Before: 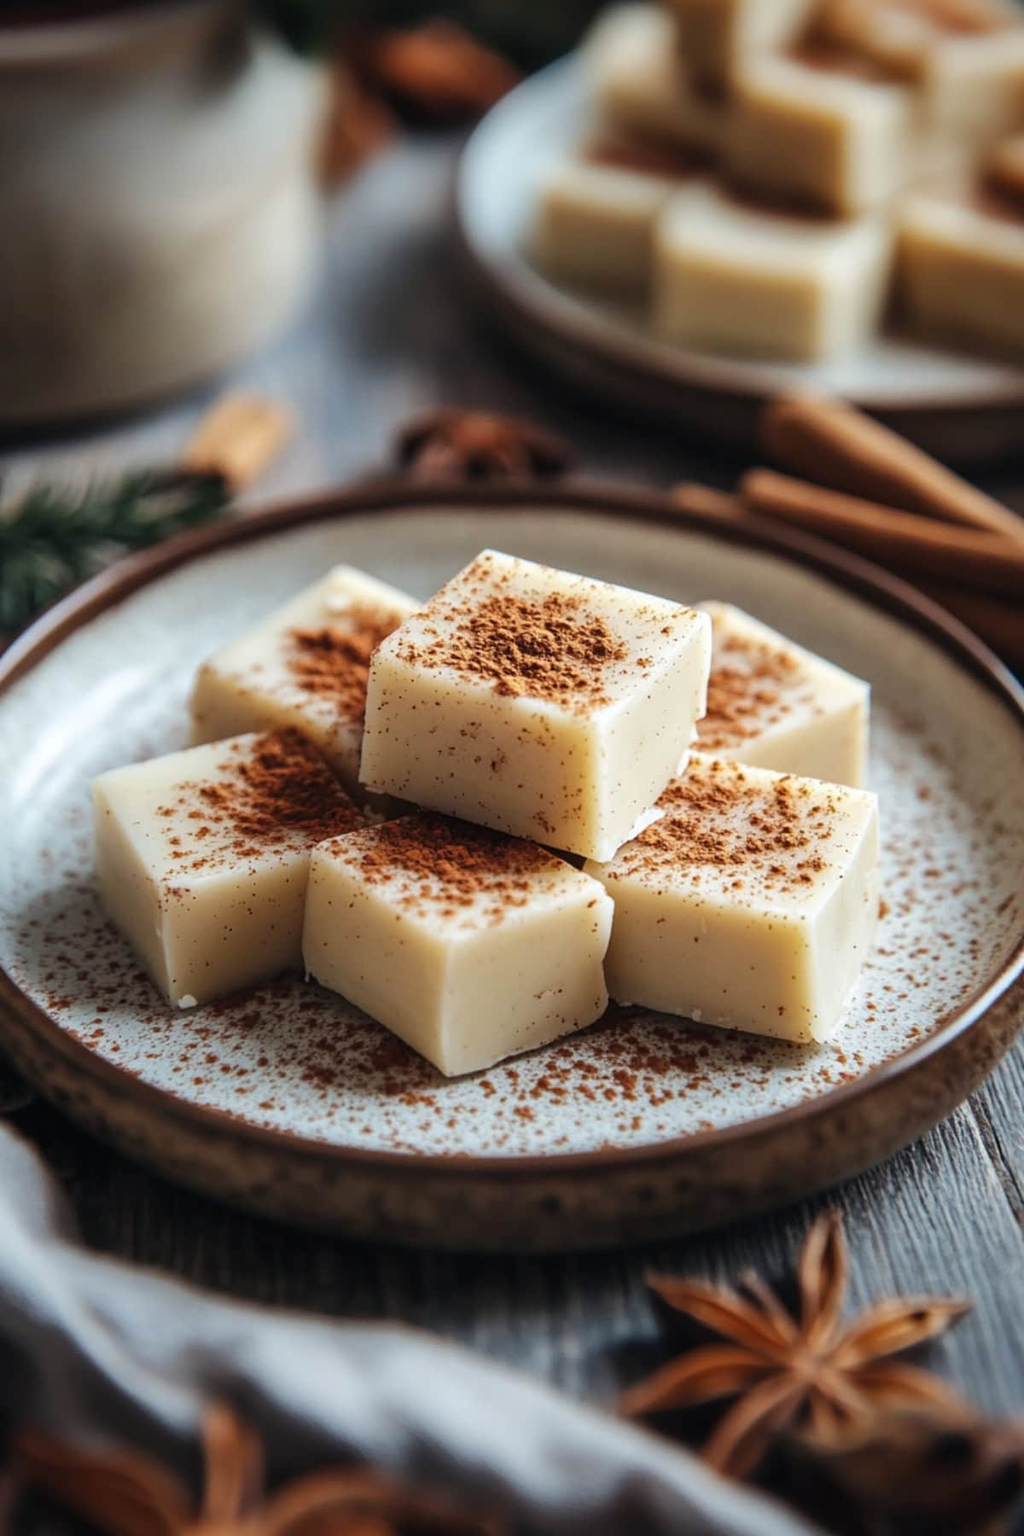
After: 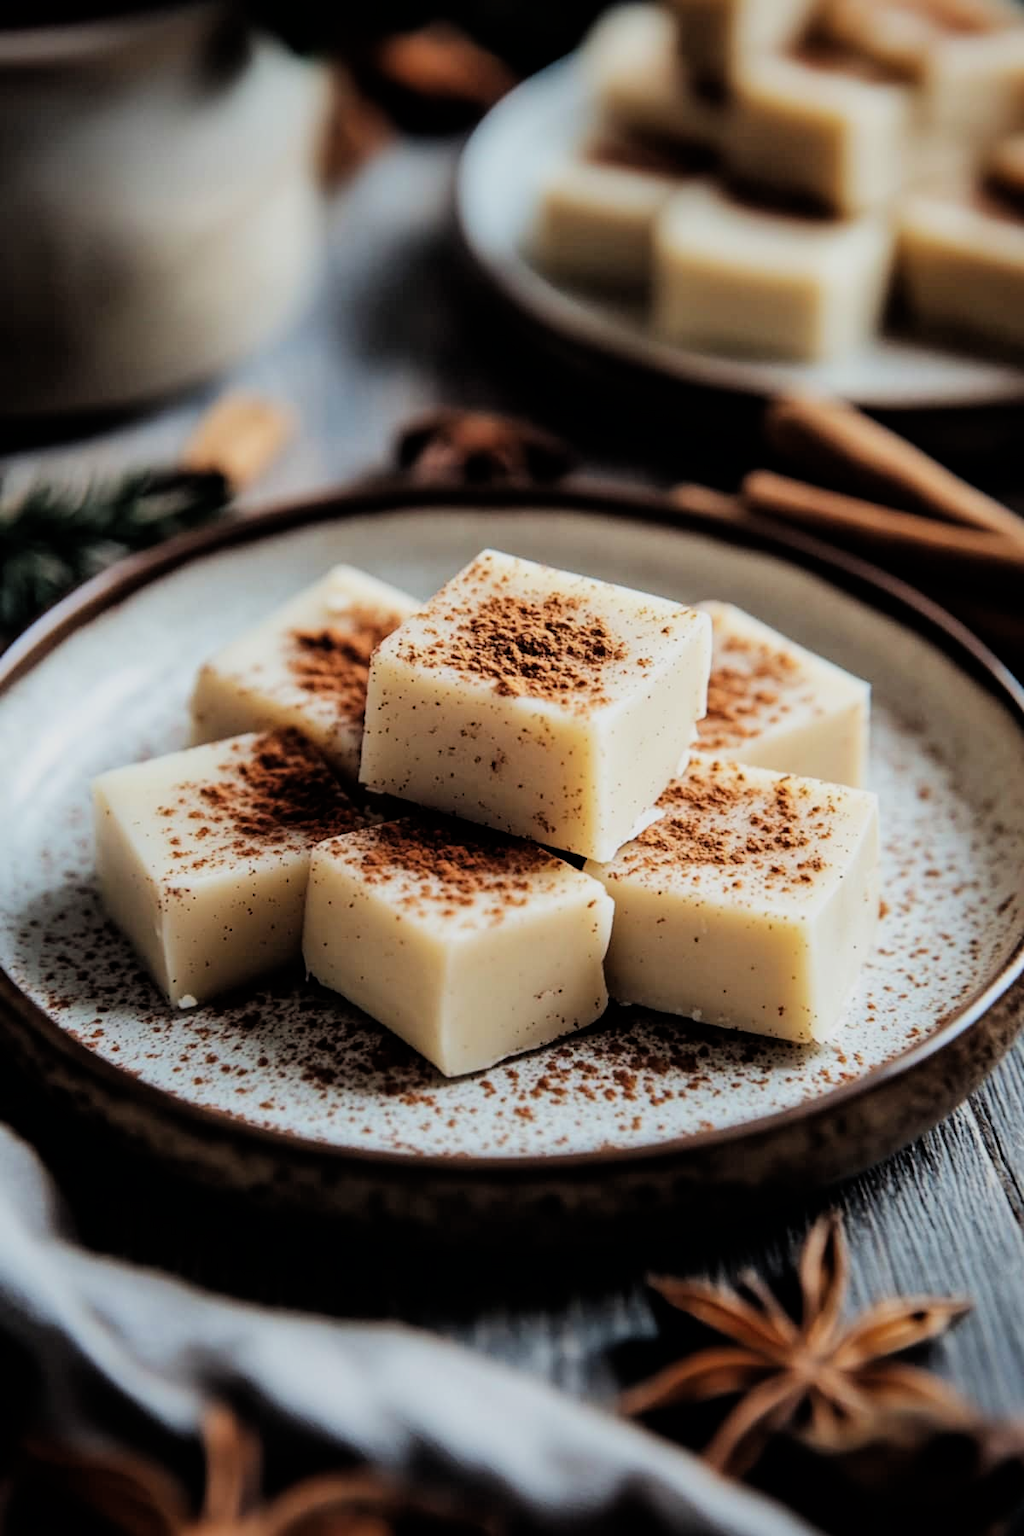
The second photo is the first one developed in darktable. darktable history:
filmic rgb: black relative exposure -5.04 EV, white relative exposure 3.98 EV, threshold 3.02 EV, hardness 2.9, contrast 1.296, enable highlight reconstruction true
